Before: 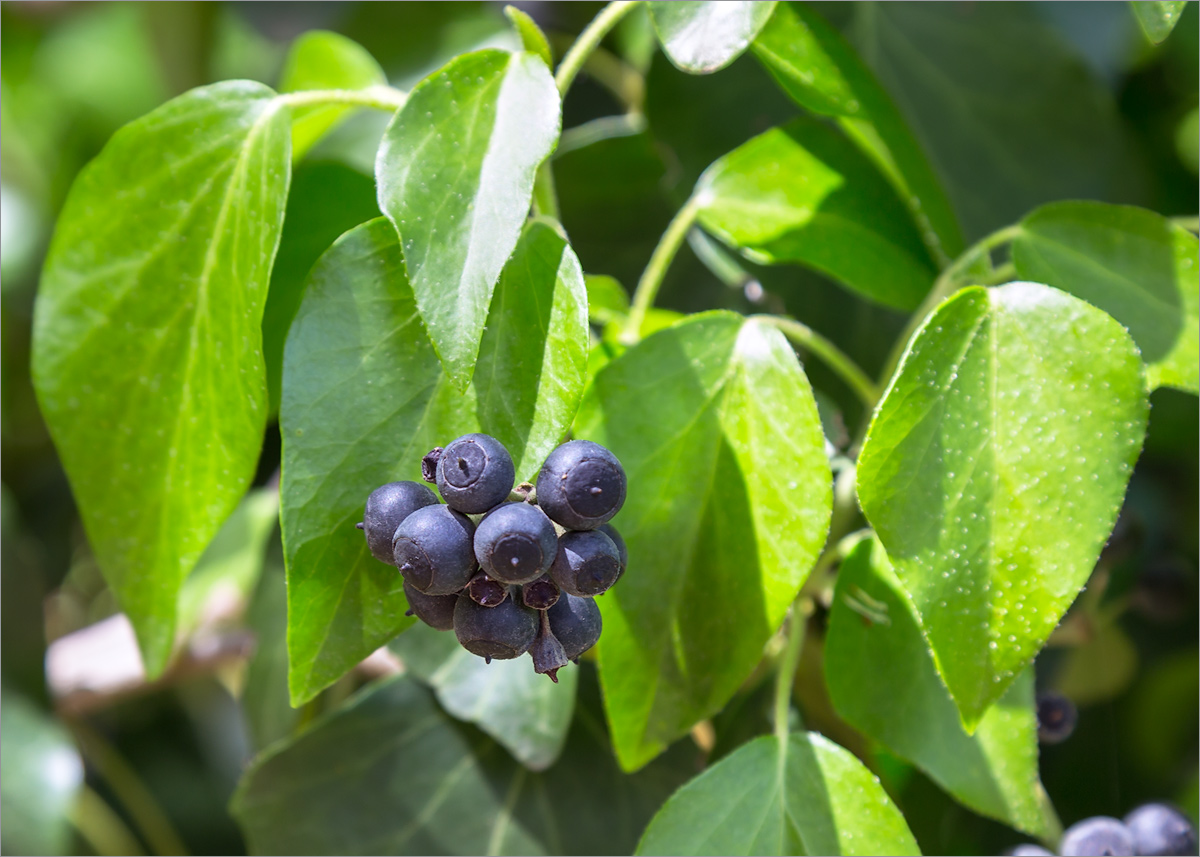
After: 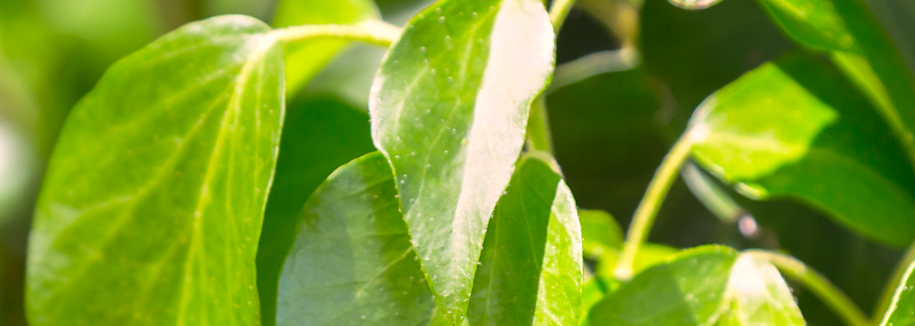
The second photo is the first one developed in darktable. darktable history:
color balance: output saturation 110%
white balance: red 1.127, blue 0.943
crop: left 0.579%, top 7.627%, right 23.167%, bottom 54.275%
